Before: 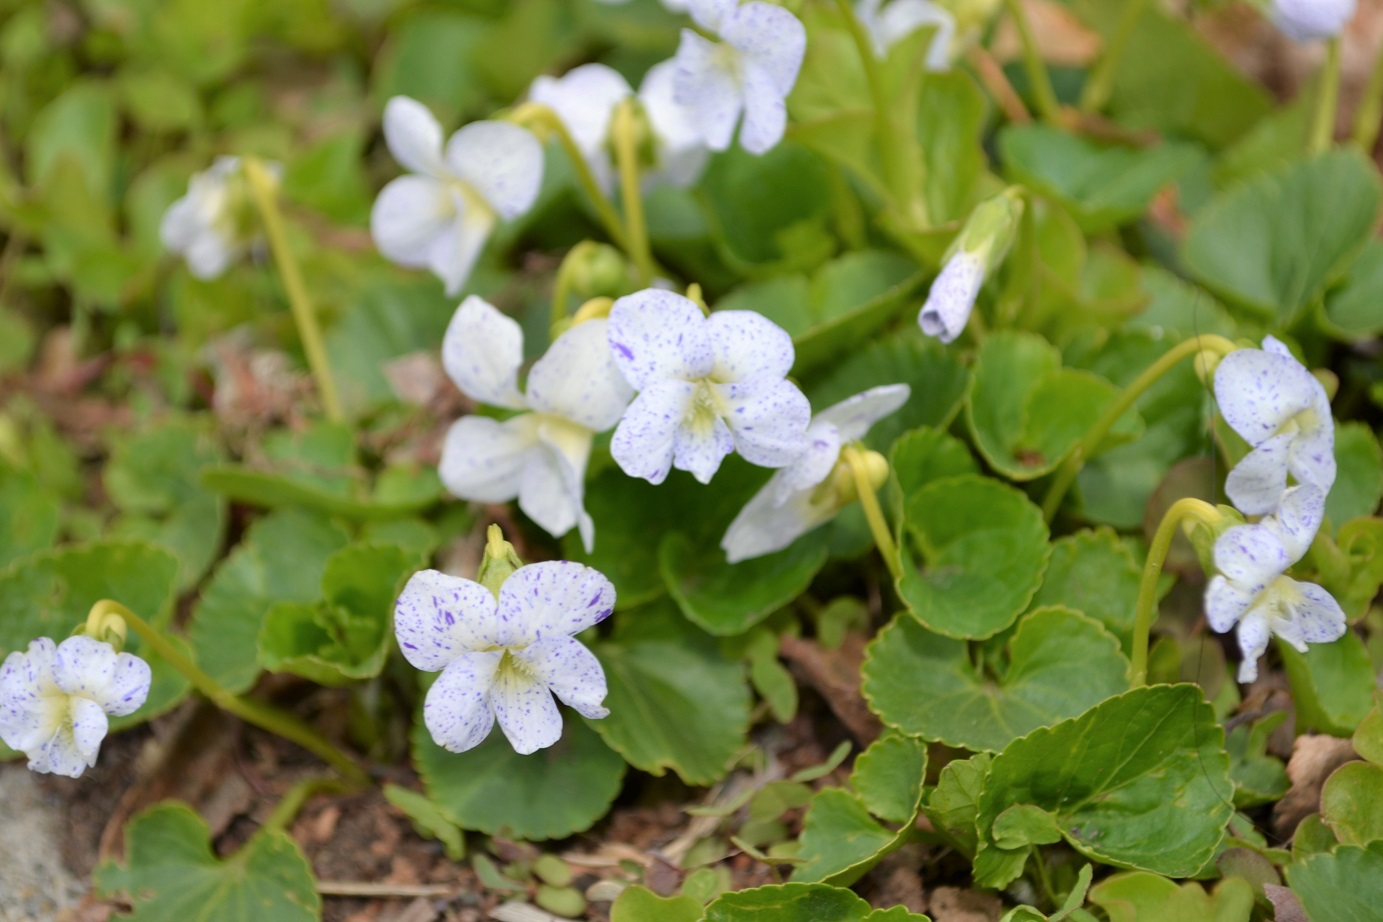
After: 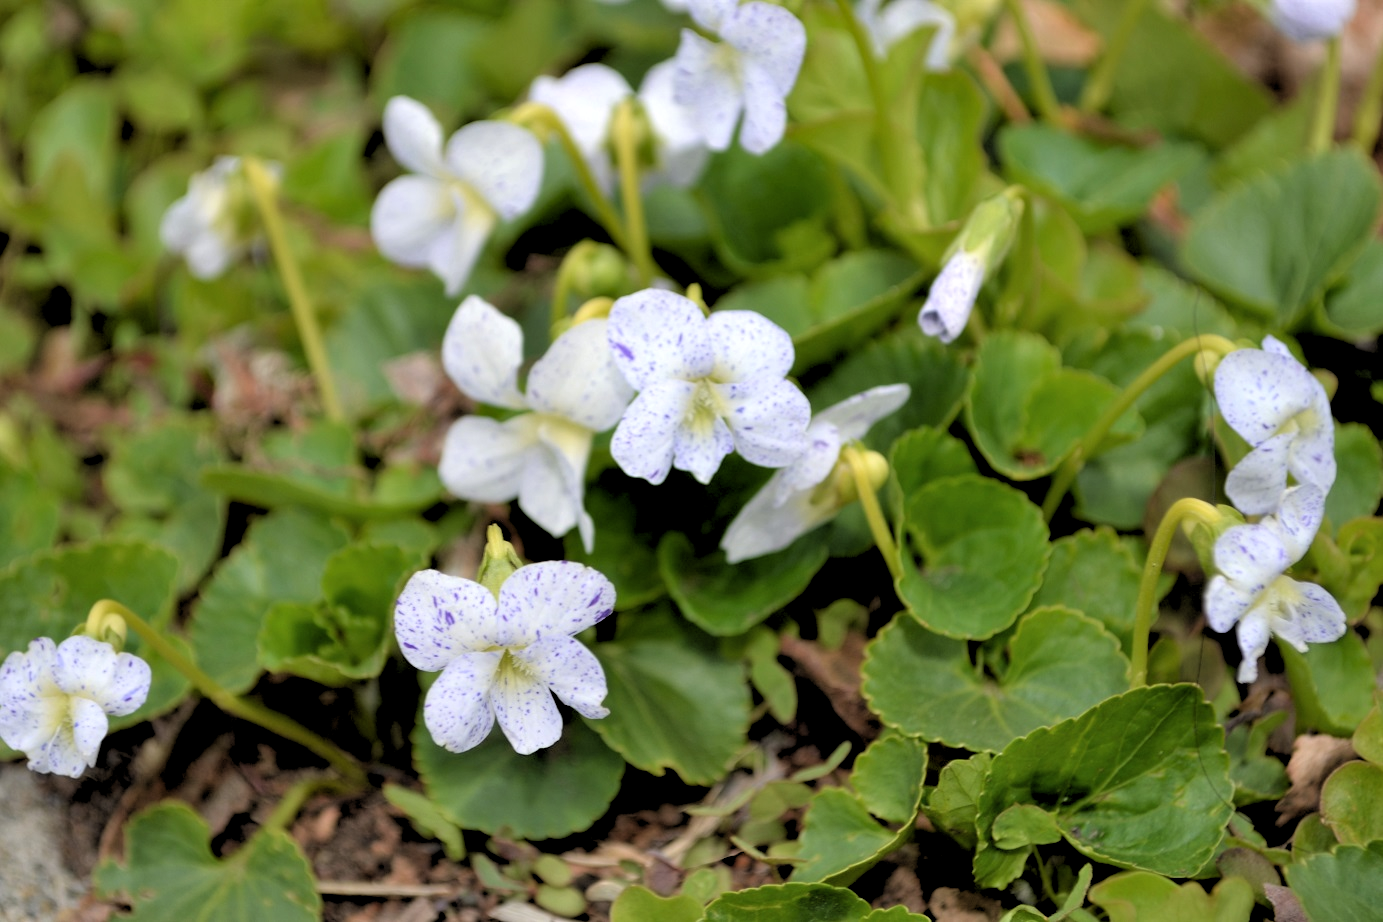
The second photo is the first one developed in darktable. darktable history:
shadows and highlights: low approximation 0.01, soften with gaussian
rgb levels: levels [[0.034, 0.472, 0.904], [0, 0.5, 1], [0, 0.5, 1]]
